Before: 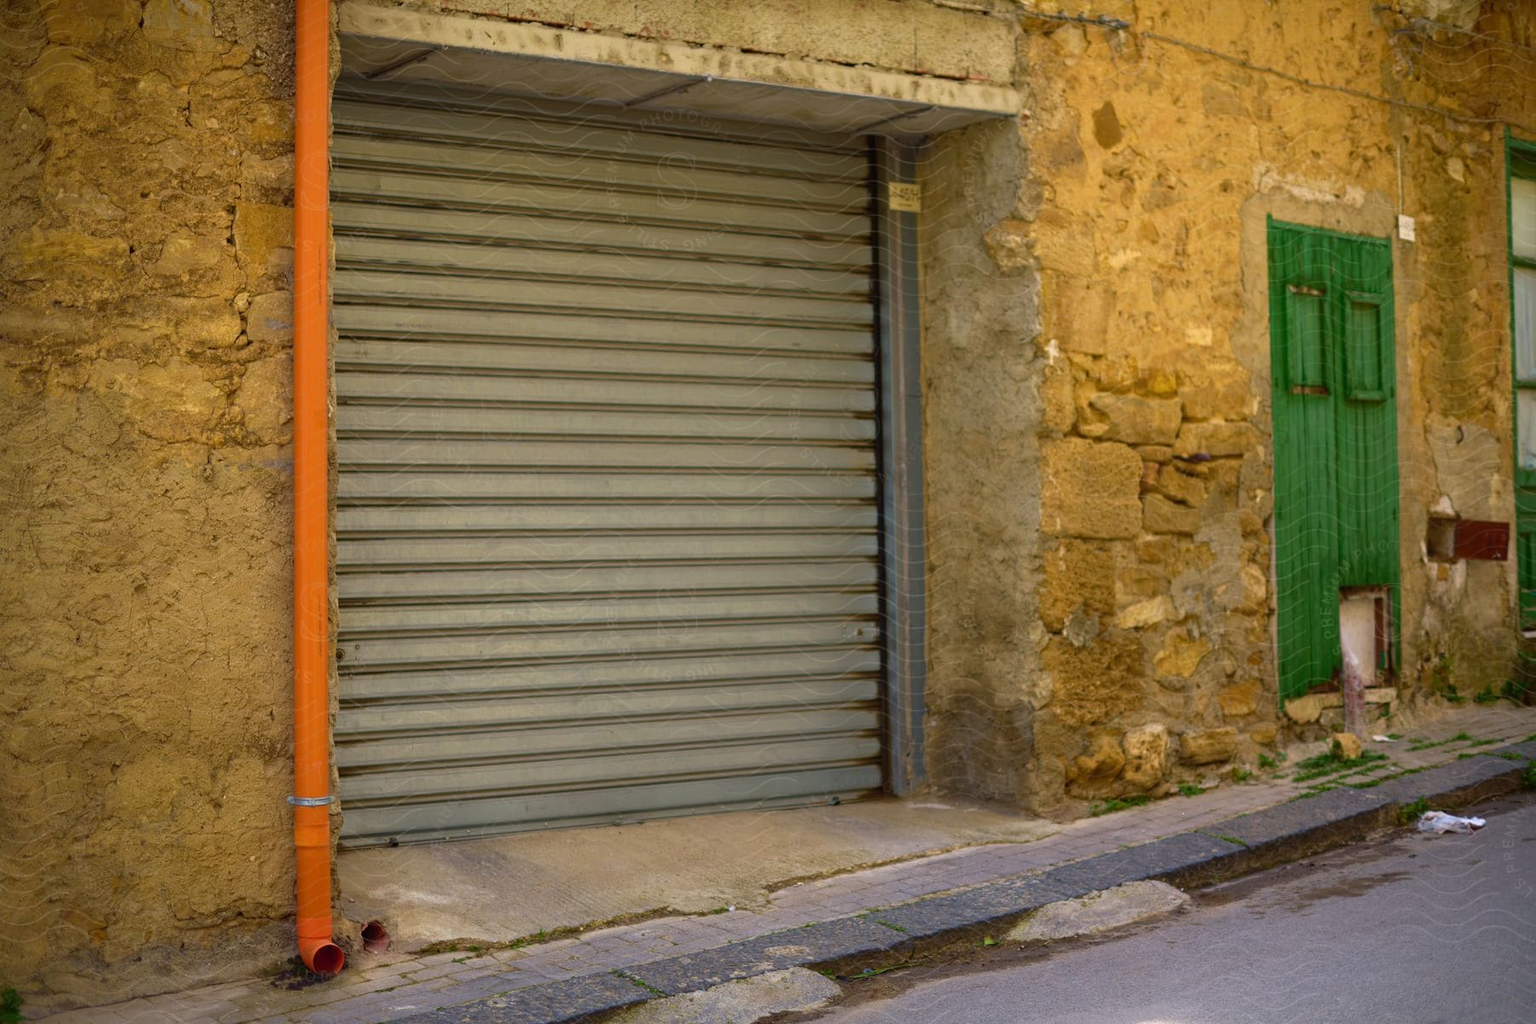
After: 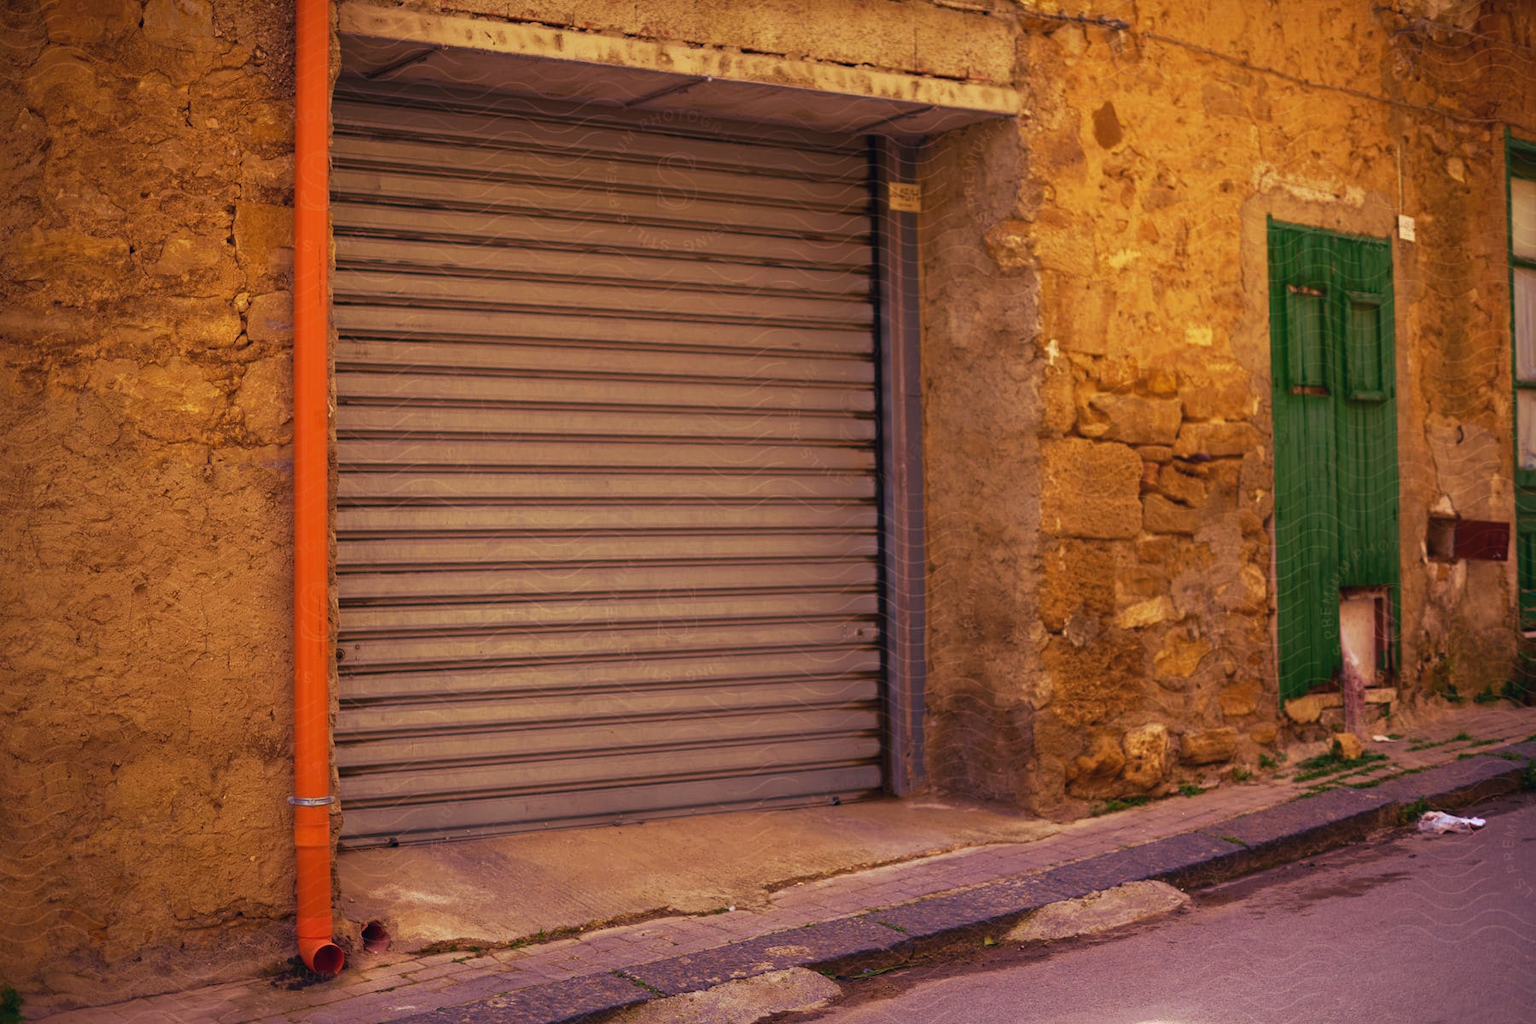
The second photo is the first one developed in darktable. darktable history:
tone curve: curves: ch0 [(0, 0) (0.003, 0.002) (0.011, 0.009) (0.025, 0.022) (0.044, 0.041) (0.069, 0.059) (0.1, 0.082) (0.136, 0.106) (0.177, 0.138) (0.224, 0.179) (0.277, 0.226) (0.335, 0.28) (0.399, 0.342) (0.468, 0.413) (0.543, 0.493) (0.623, 0.591) (0.709, 0.699) (0.801, 0.804) (0.898, 0.899) (1, 1)], preserve colors none
color look up table: target L [98.81, 95.16, 96.93, 86.18, 85.74, 69.57, 70.18, 70.08, 62.87, 55.89, 52.16, 39.27, 42.34, 27.37, 16.14, 201.13, 85.68, 78.14, 70.94, 64.2, 55.01, 54.9, 50.53, 51.2, 37.7, 18.9, 7.114, 97.25, 73.77, 73.35, 73.31, 61.73, 57.24, 59.47, 54.57, 51.72, 44.72, 49.79, 42.68, 37.47, 25.63, 9.757, 2.99, 97.32, 73.15, 58.32, 53.9, 45.61, 24.66], target a [-22.52, -28.95, -34.66, -66.05, -11.03, -43.33, -2.176, -43.32, -7.193, 15.21, -45.15, -28.01, 15.25, -30.88, -18.17, 0, -3.282, 14.65, 11.66, 39.34, 62.98, 42.01, 46.16, 60.31, 42.94, 40.65, 9.939, 13.46, 33.47, 45.68, 15.38, 38.28, 73.22, 78.88, 29.37, 47.18, 33.52, 64, 37.06, 58.87, 36.75, 26.81, 5.775, -30.37, -22.51, -32.29, 6.842, 9.882, -7.479], target b [57.33, 78.43, 47.87, 44.34, 12.68, 22.34, 55.92, 58.6, 32.34, 54.7, 41.53, 1.989, 11.15, 31.22, -3.277, -0.001, 71.11, 45.62, 11.83, 65.84, 55.25, 24.8, 54.09, 21.17, 32.29, 5.031, 6.385, -7.279, 6.014, -33.65, -28.26, -53.81, -19.44, -56.92, 6.235, -8.398, -81.22, -72.49, -35.01, -44.37, -19.46, -49.63, -22.54, -7.815, -36, -1.855, -6.801, -49.4, -22.36], num patches 49
